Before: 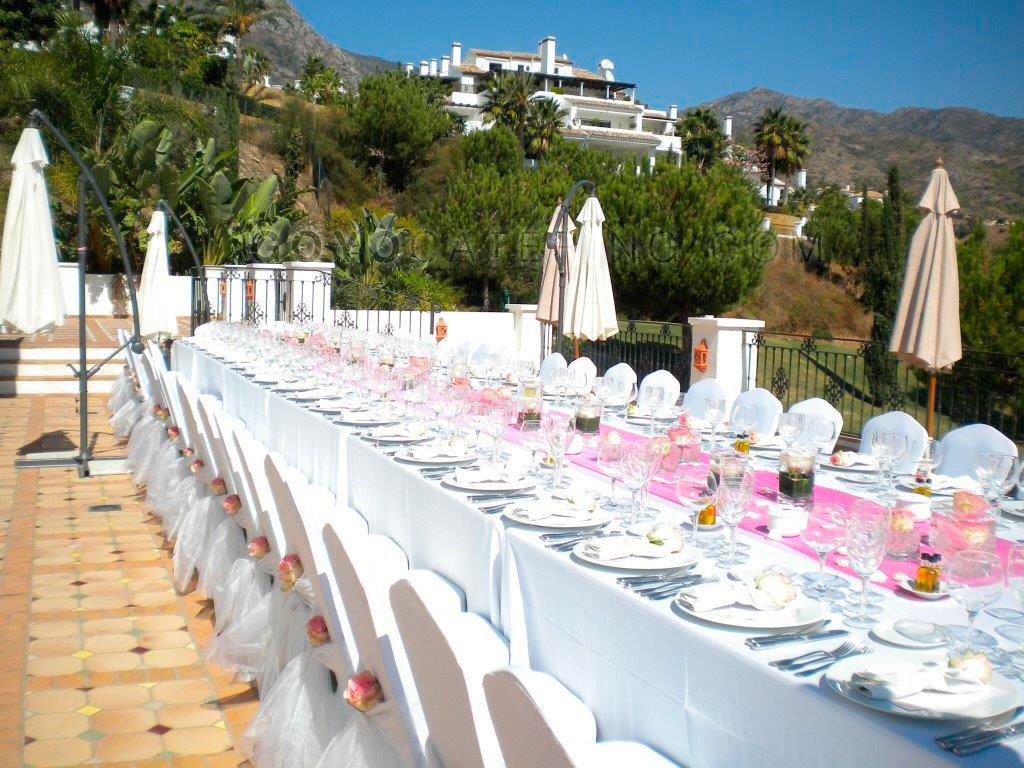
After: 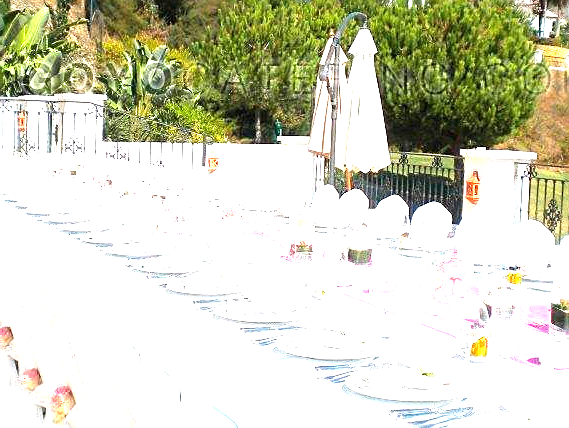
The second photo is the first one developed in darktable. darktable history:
sharpen: on, module defaults
crop and rotate: left 22.301%, top 22.003%, right 22.05%, bottom 22.184%
exposure: black level correction 0, exposure 1.664 EV, compensate highlight preservation false
